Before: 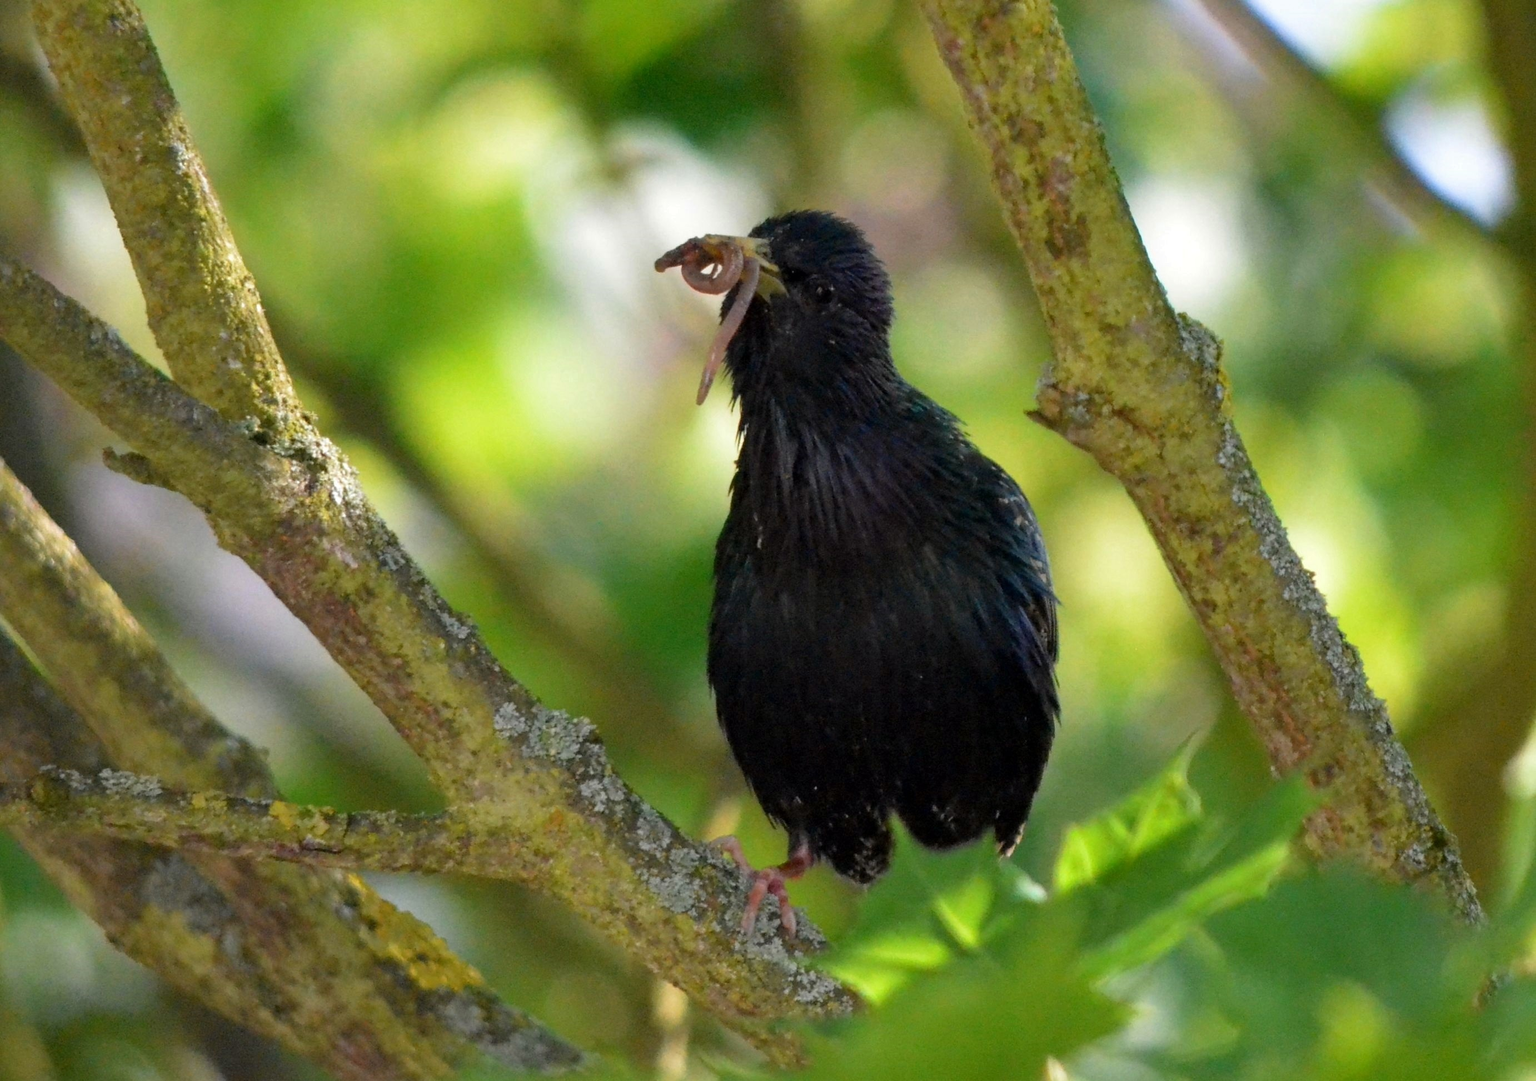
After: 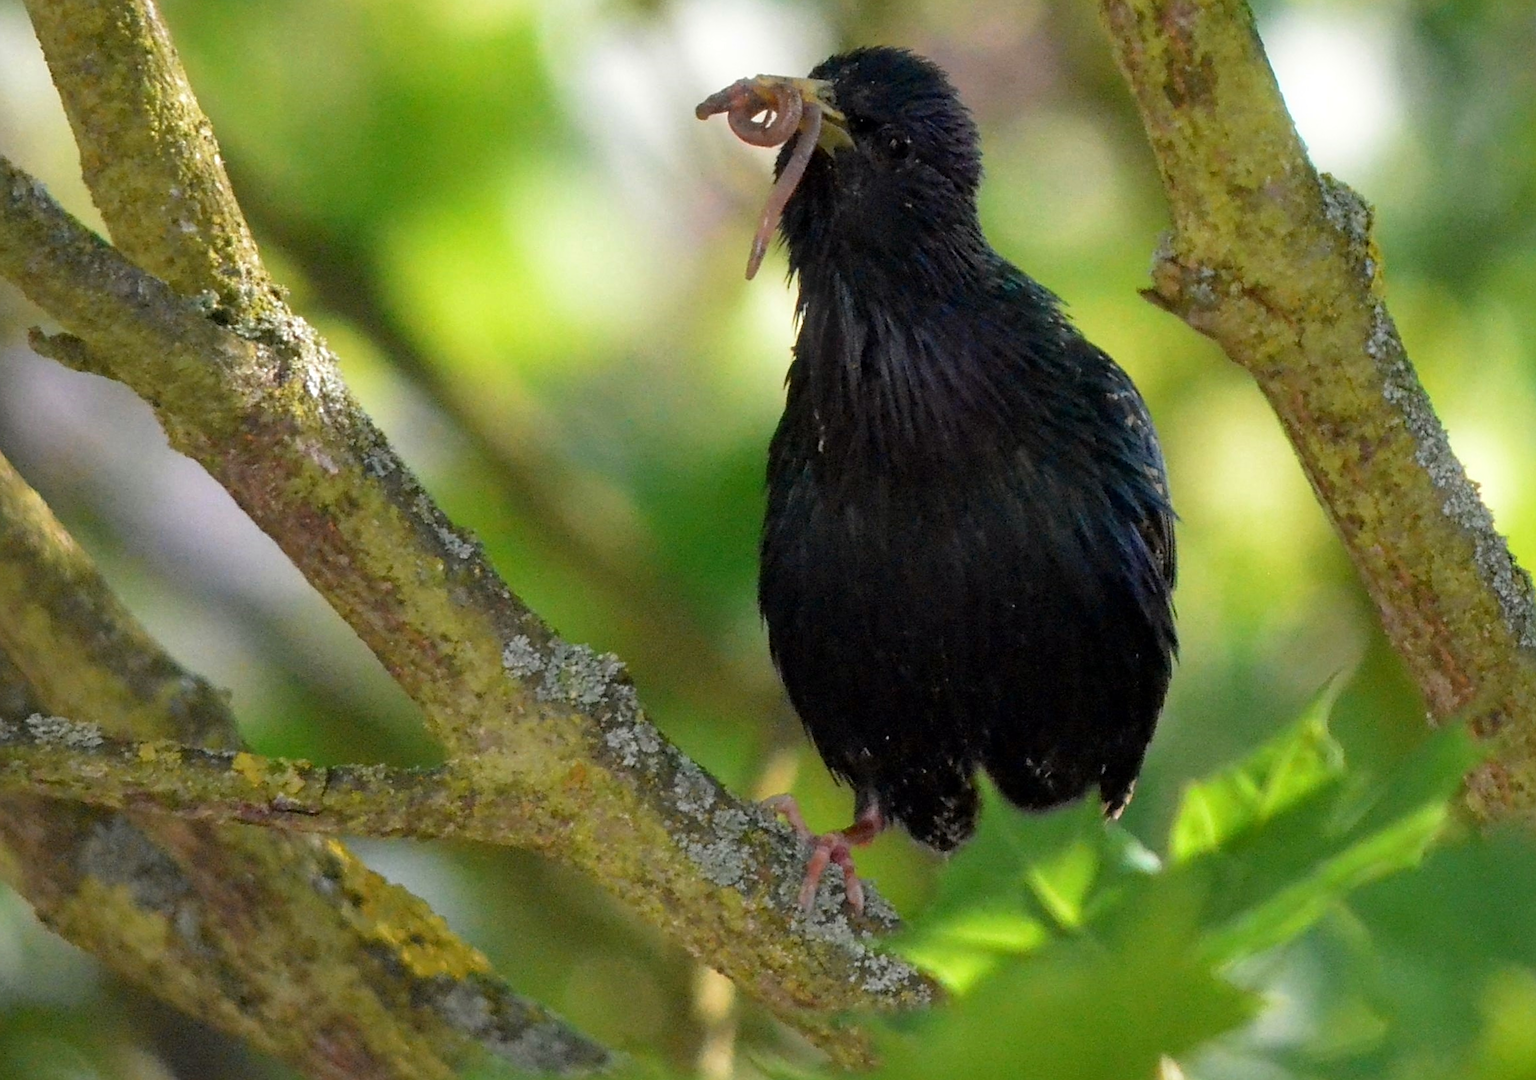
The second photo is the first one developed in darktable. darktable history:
sharpen: on, module defaults
crop and rotate: left 4.842%, top 15.51%, right 10.668%
rotate and perspective: rotation 0.174°, lens shift (vertical) 0.013, lens shift (horizontal) 0.019, shear 0.001, automatic cropping original format, crop left 0.007, crop right 0.991, crop top 0.016, crop bottom 0.997
bloom: size 9%, threshold 100%, strength 7%
